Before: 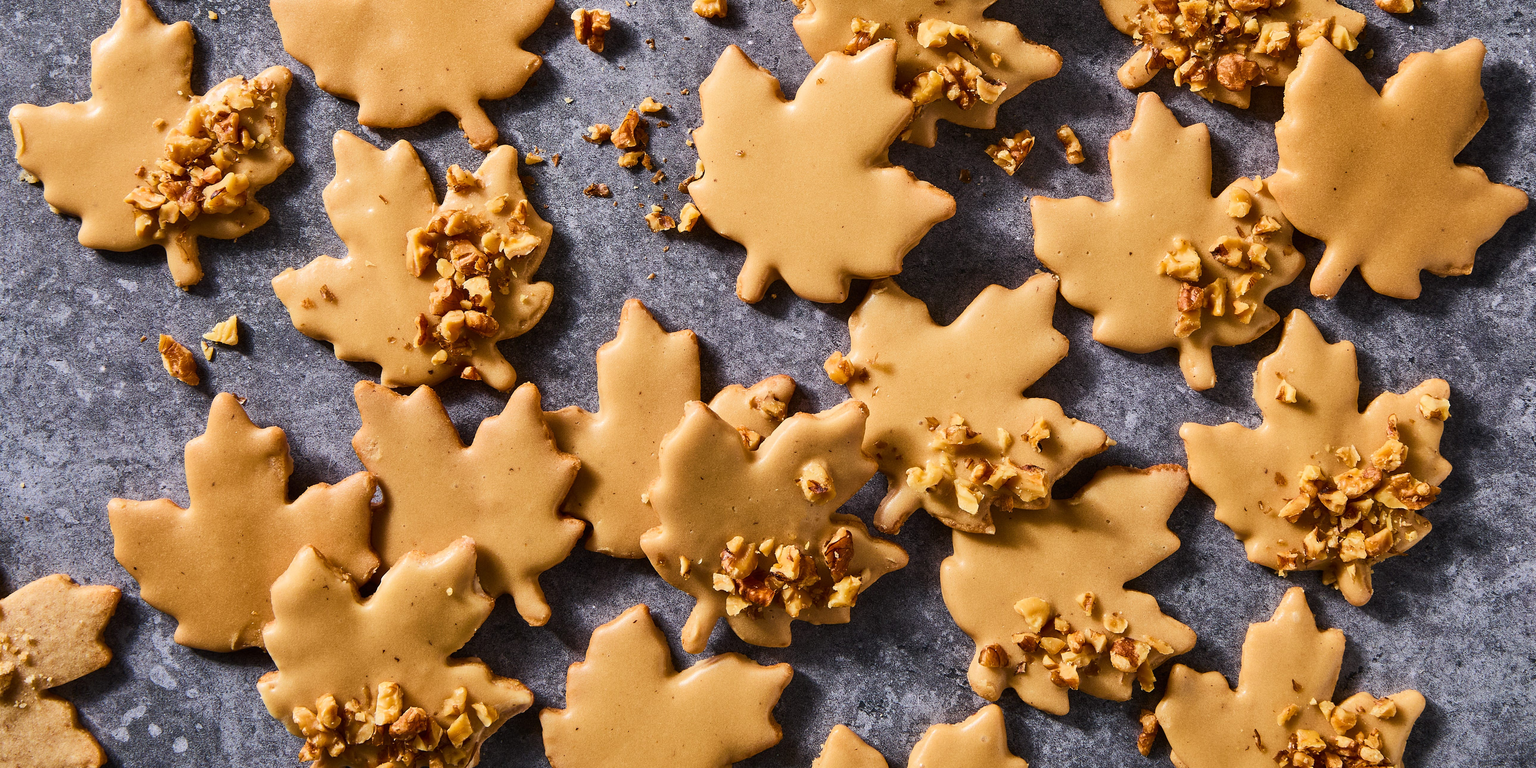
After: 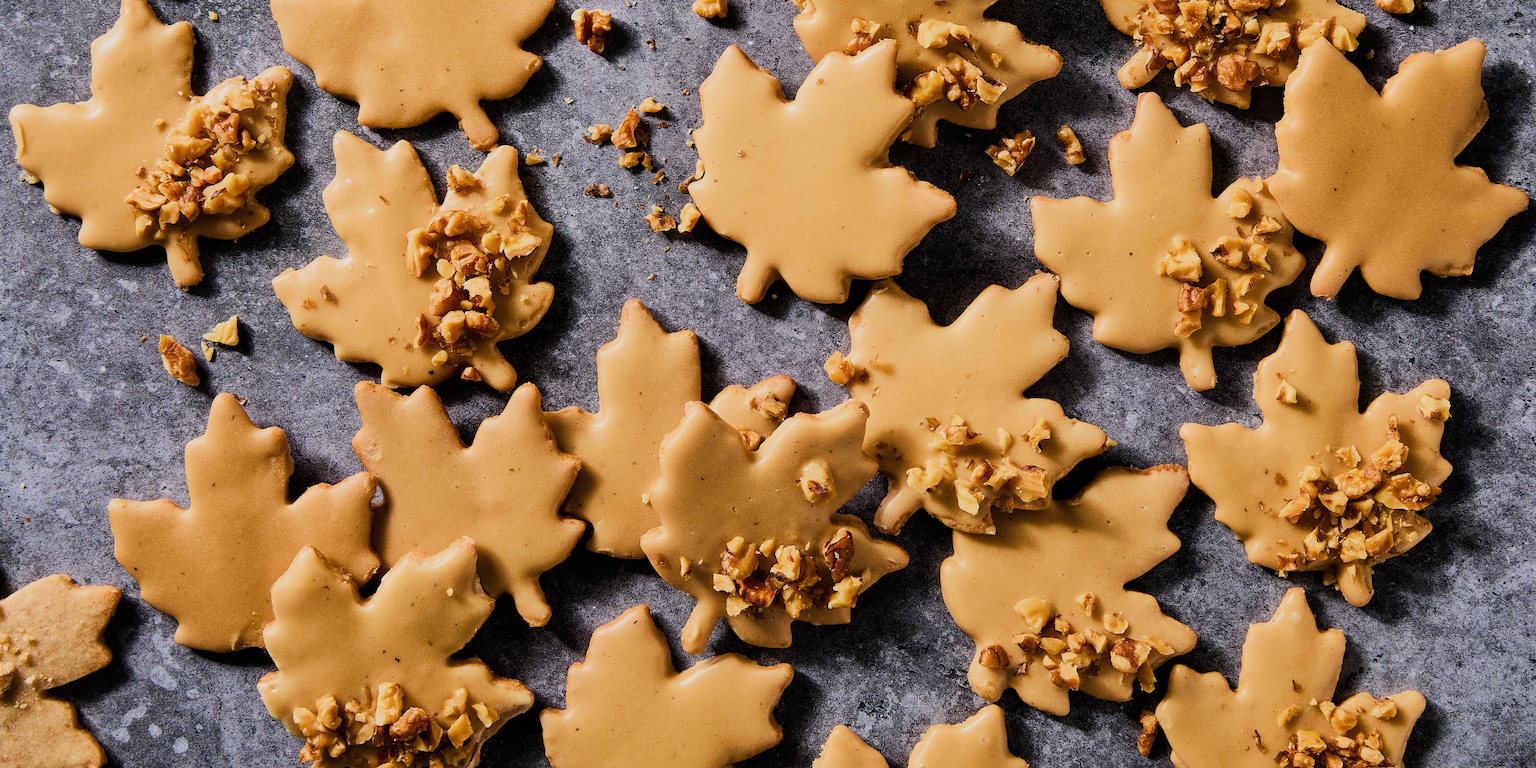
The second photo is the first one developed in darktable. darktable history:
contrast equalizer: y [[0.6 ×6], [0.55 ×6], [0 ×6], [0 ×6], [0 ×6]], mix -0.204
filmic rgb: black relative exposure -7.97 EV, white relative exposure 4.05 EV, threshold 2.97 EV, hardness 4.1, latitude 50.15%, contrast 1.1, color science v4 (2020), enable highlight reconstruction true
